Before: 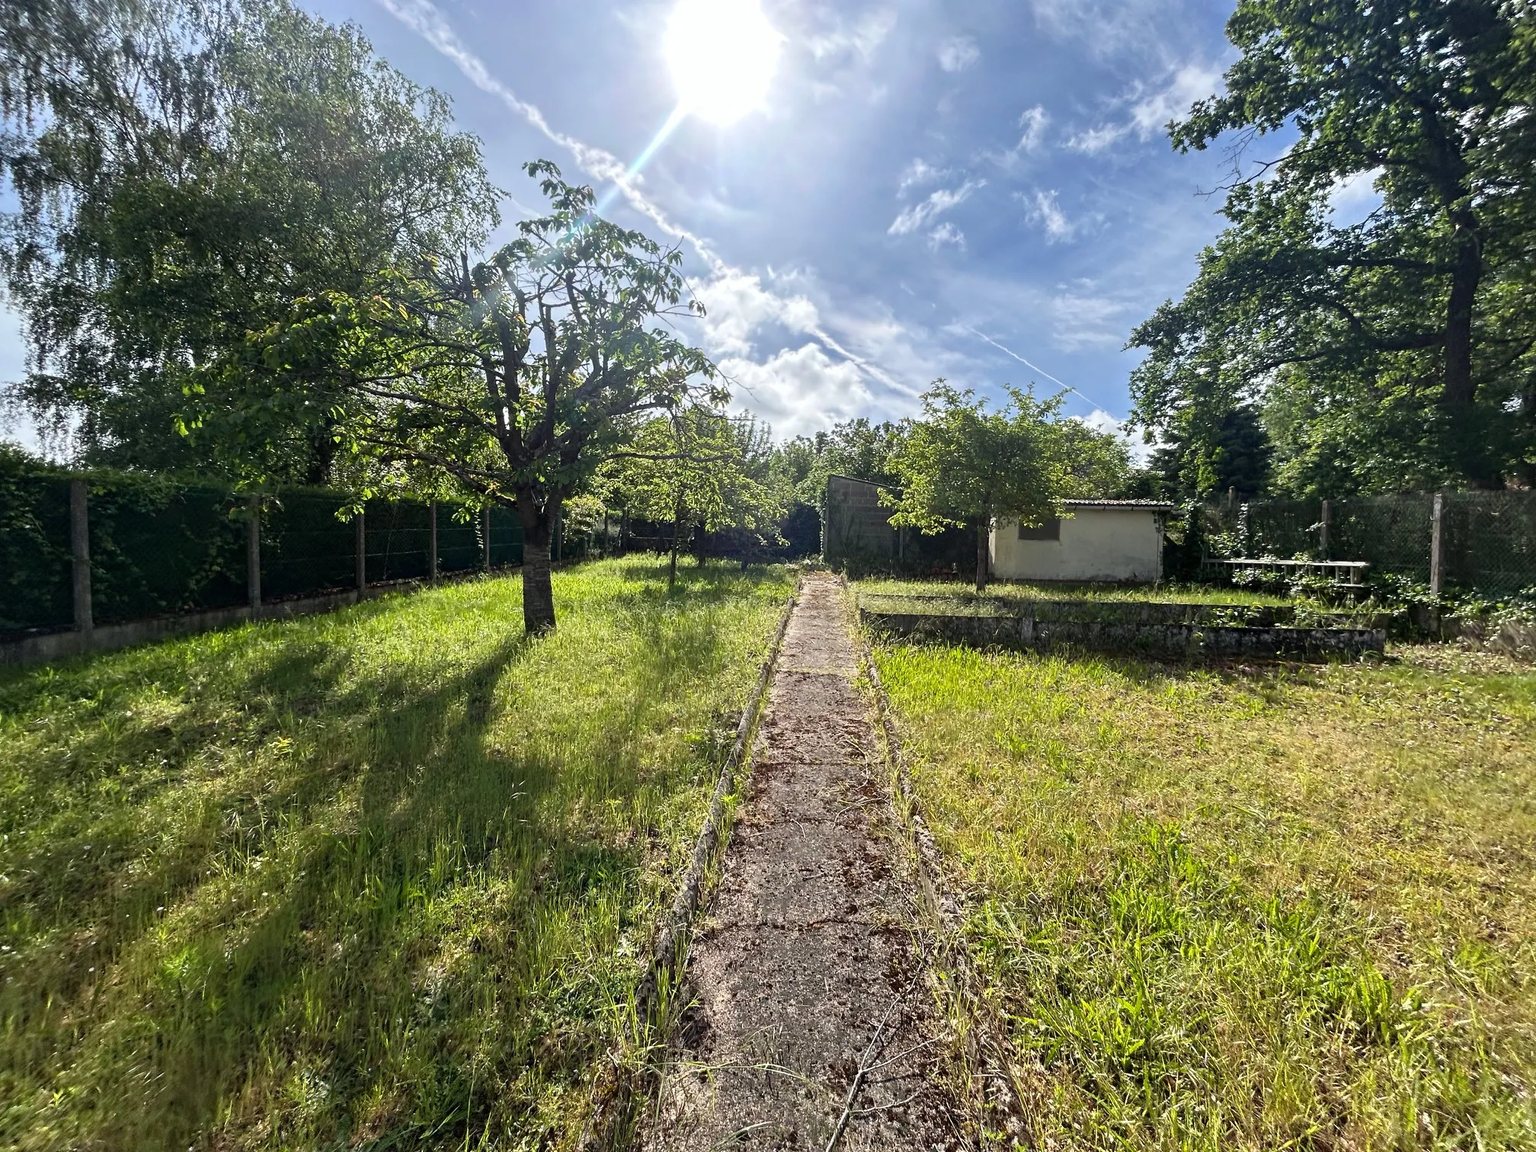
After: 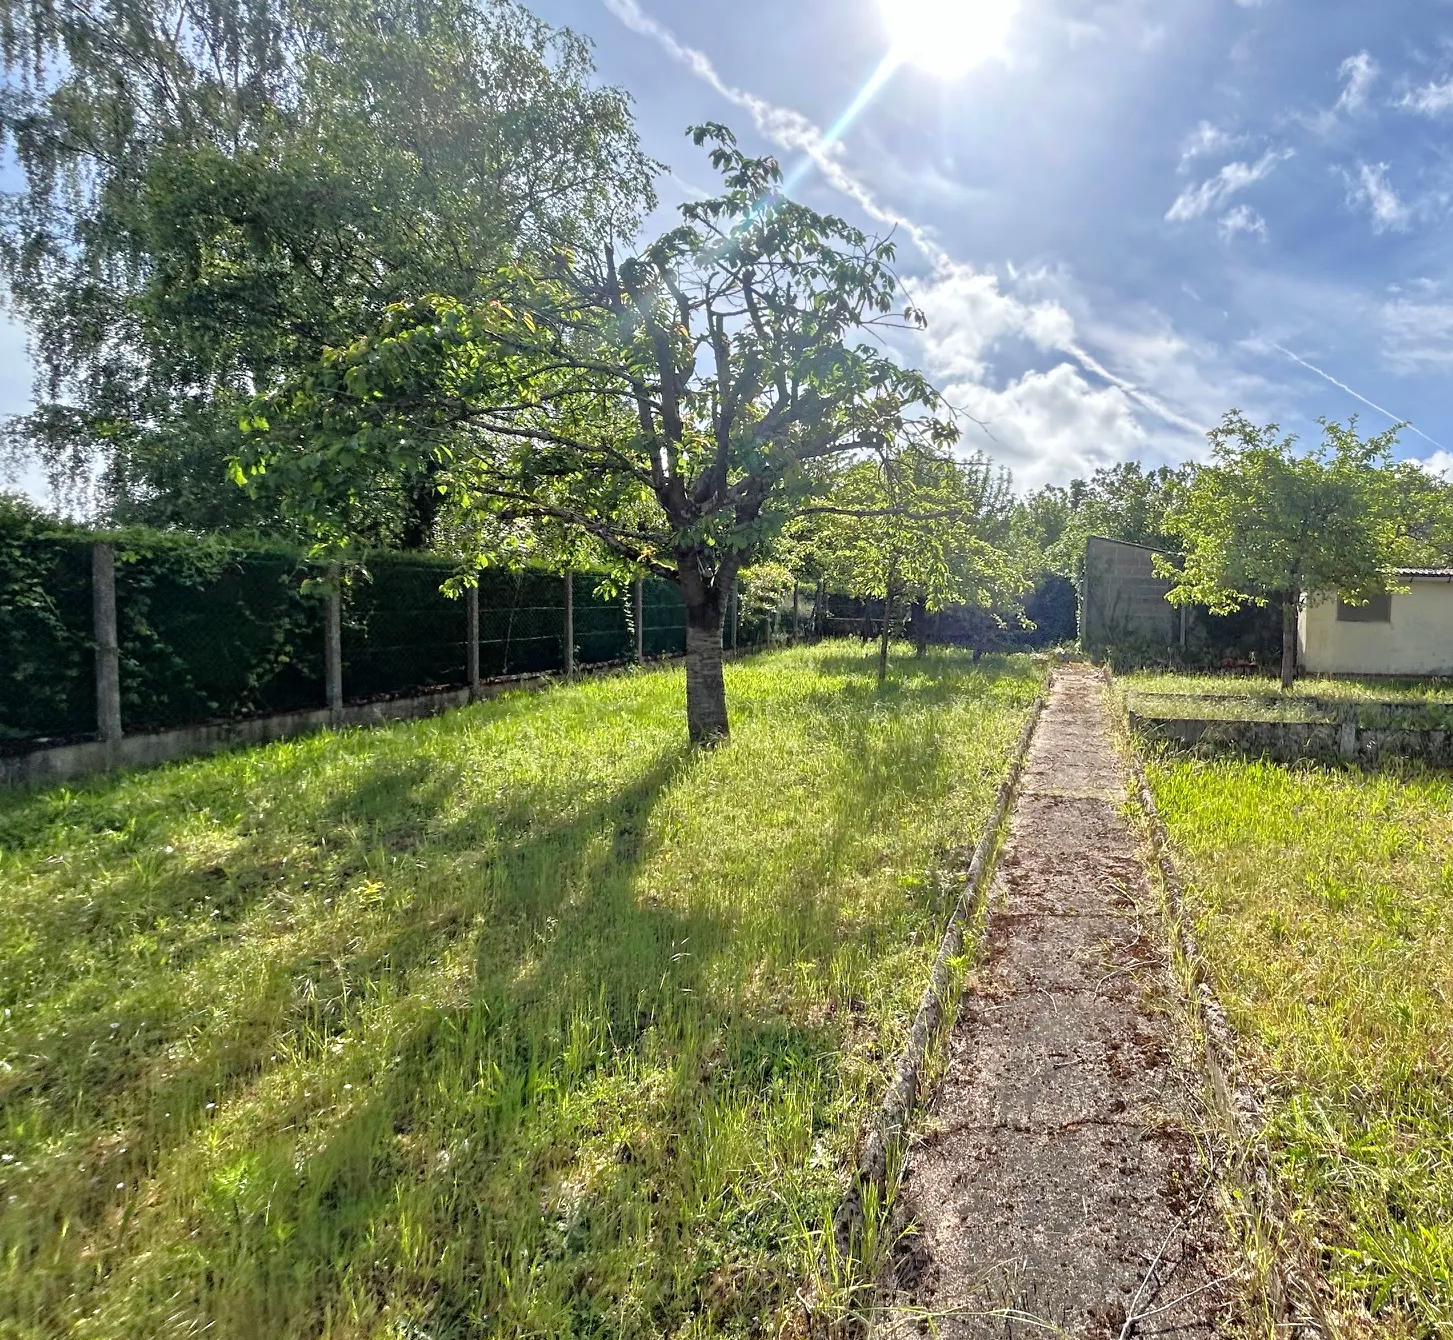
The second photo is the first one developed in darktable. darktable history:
crop: top 5.813%, right 27.881%, bottom 5.515%
tone equalizer: -7 EV 0.141 EV, -6 EV 0.59 EV, -5 EV 1.11 EV, -4 EV 1.34 EV, -3 EV 1.16 EV, -2 EV 0.6 EV, -1 EV 0.168 EV
